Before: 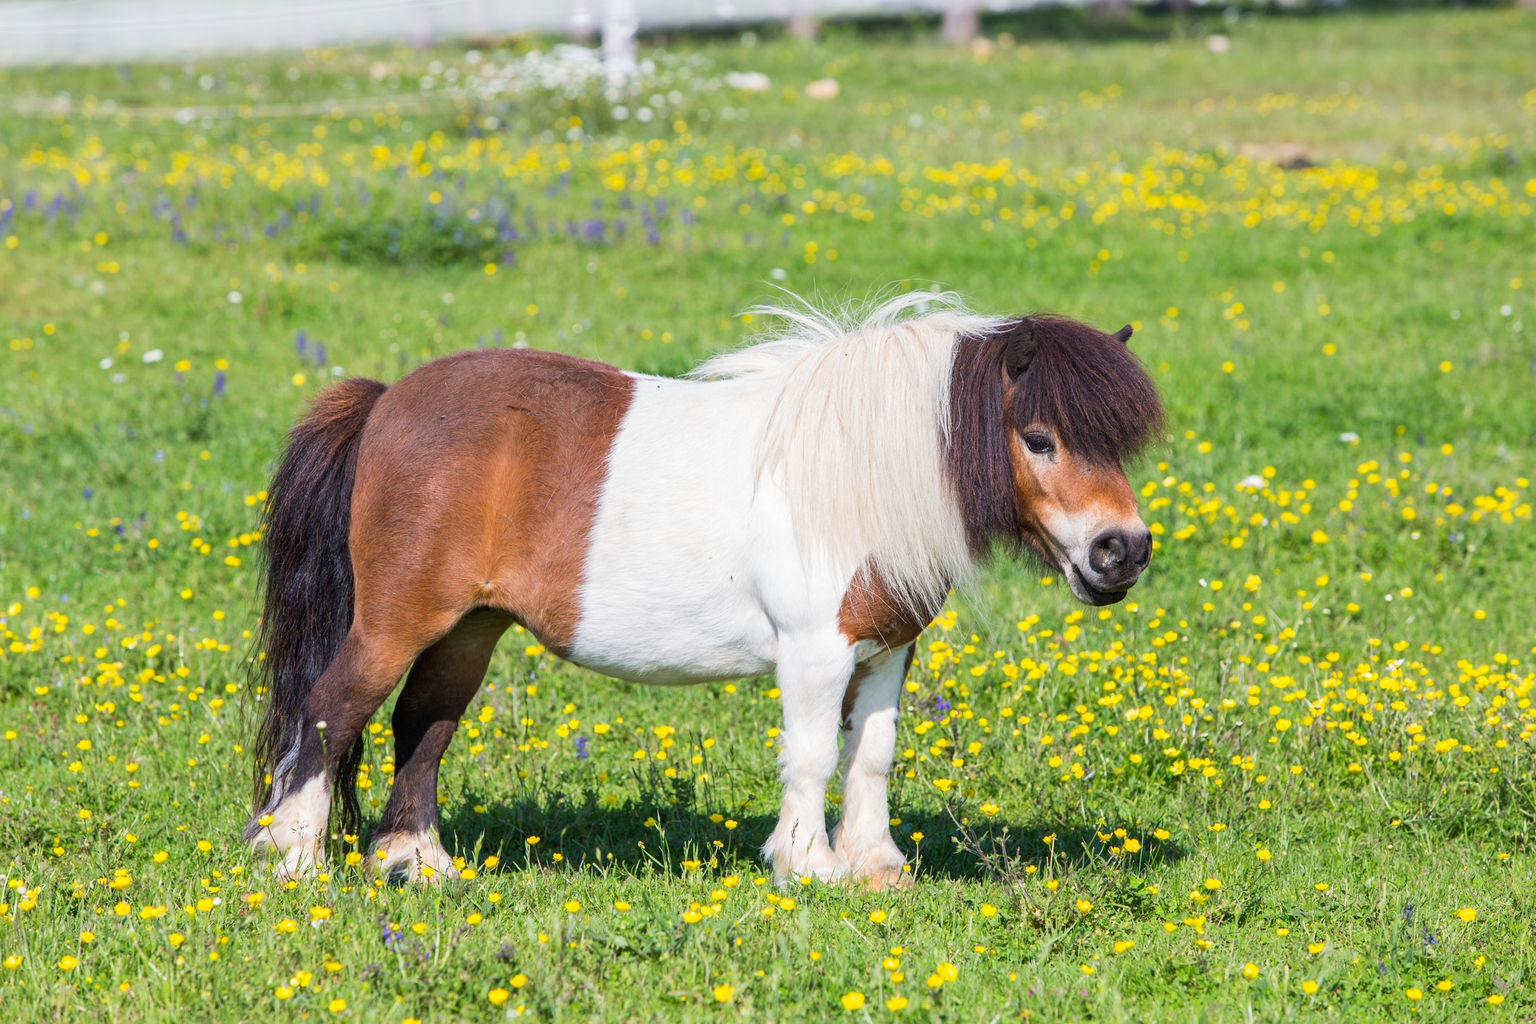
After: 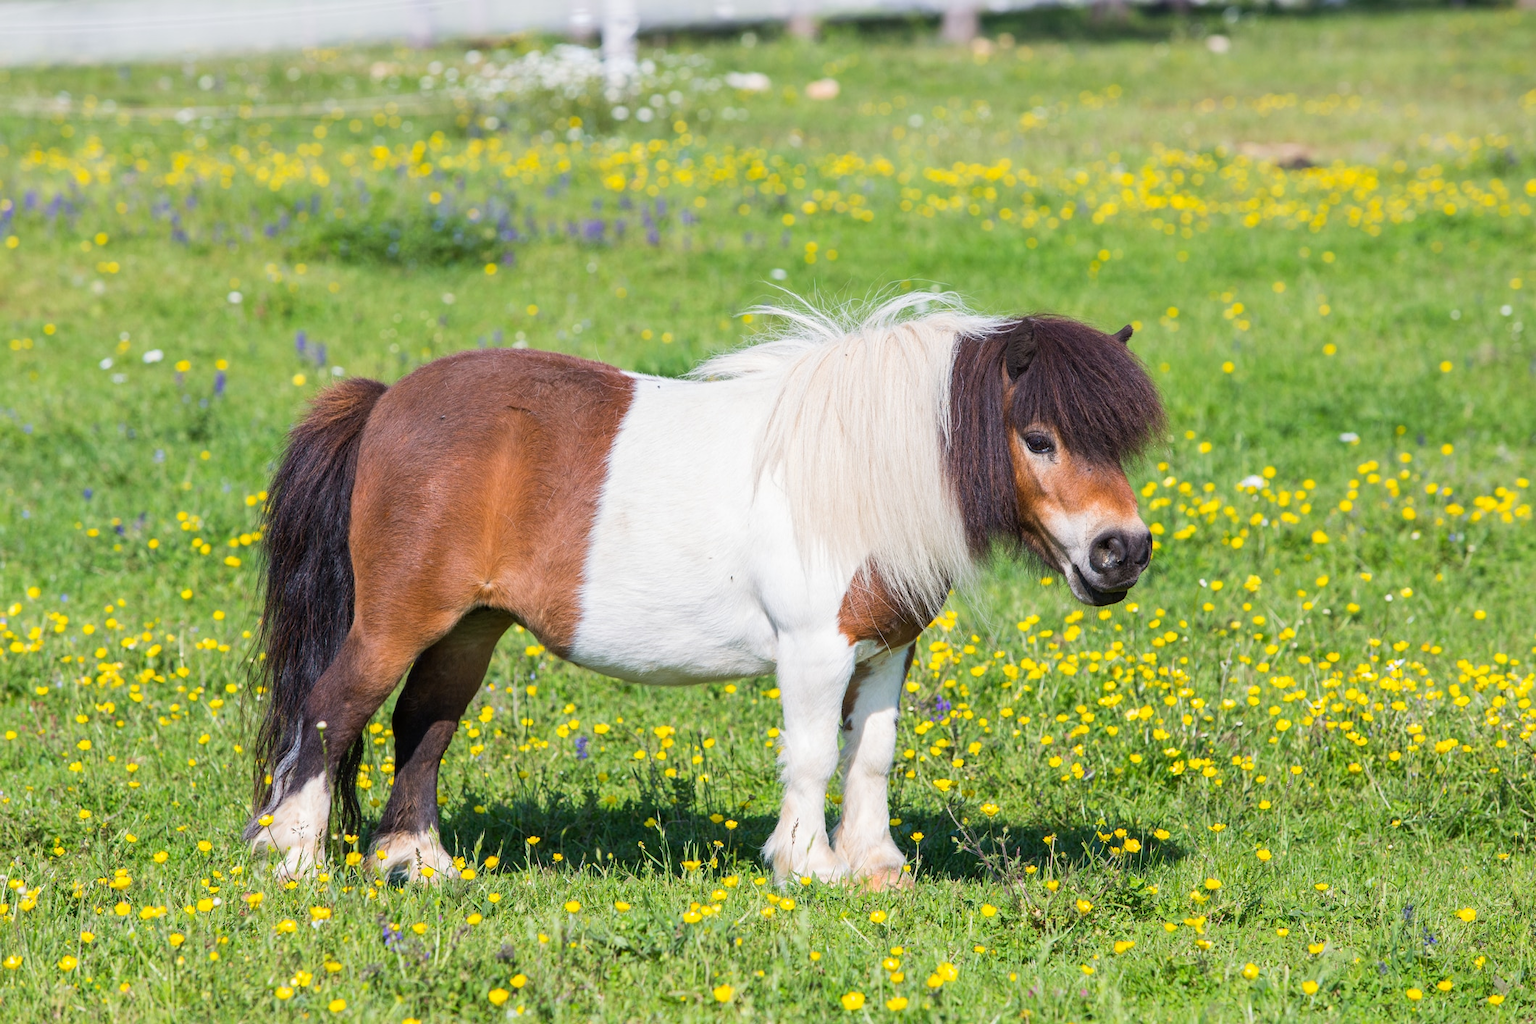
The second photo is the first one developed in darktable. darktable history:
tone equalizer: -8 EV 0.064 EV
